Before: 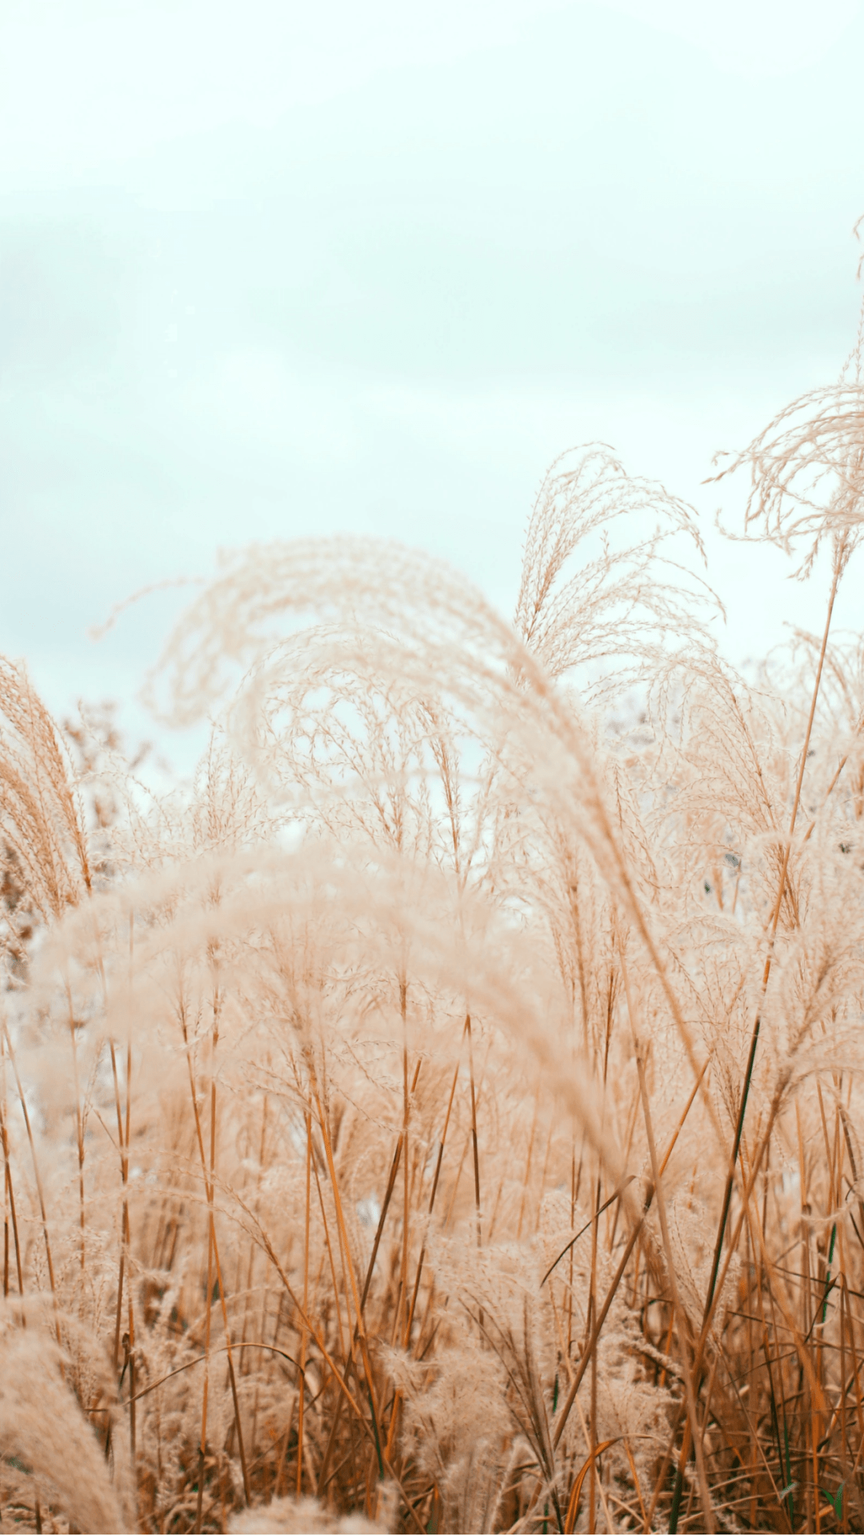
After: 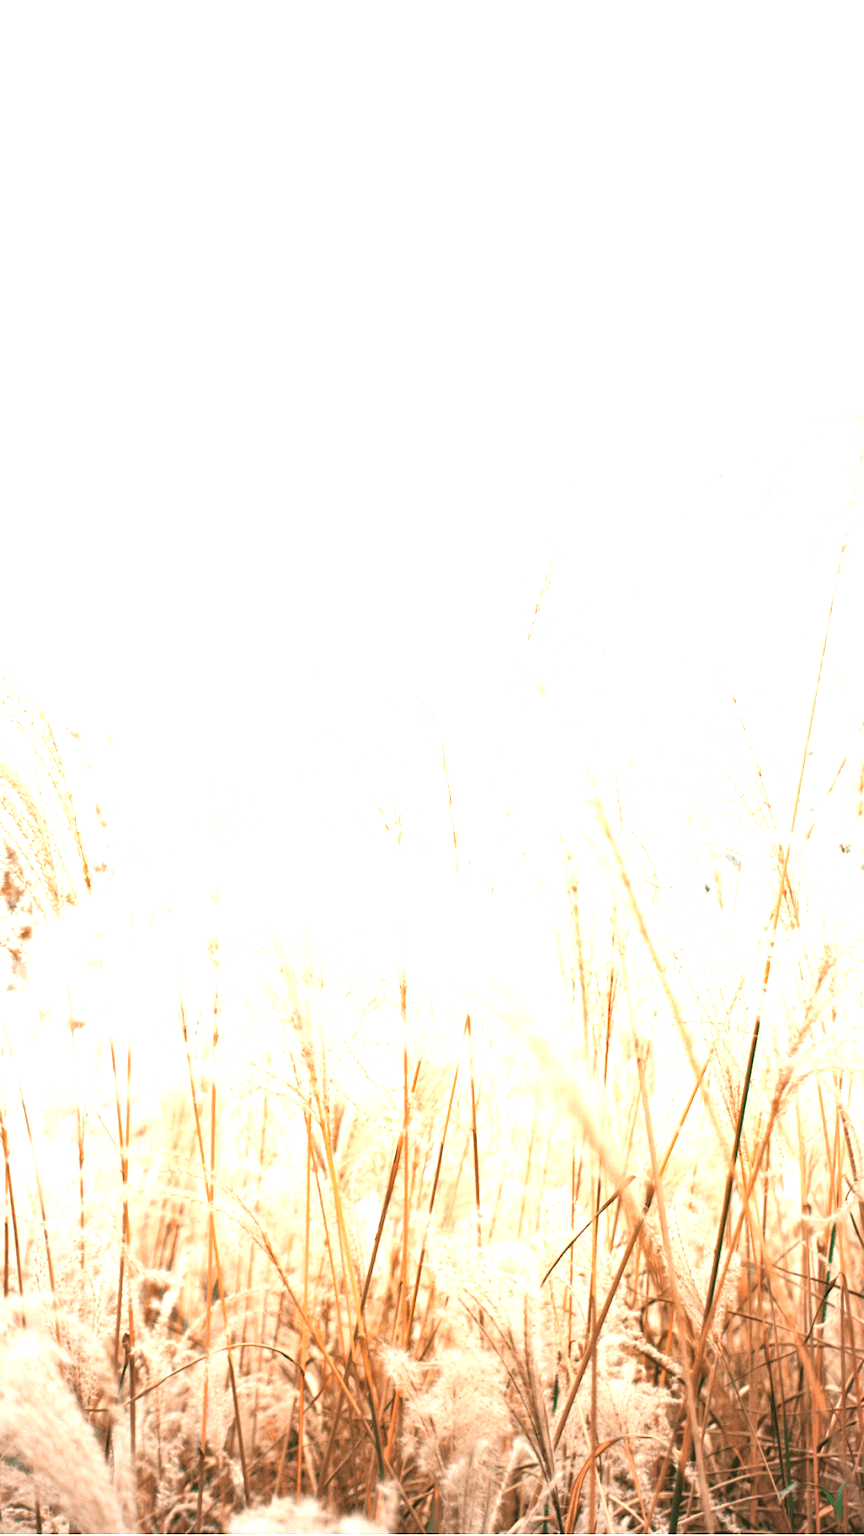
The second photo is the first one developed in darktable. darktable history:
tone equalizer: on, module defaults
exposure: black level correction 0, exposure 1.451 EV, compensate highlight preservation false
vignetting: fall-off start 71.85%, brightness -0.193, saturation -0.304, center (-0.032, -0.044)
